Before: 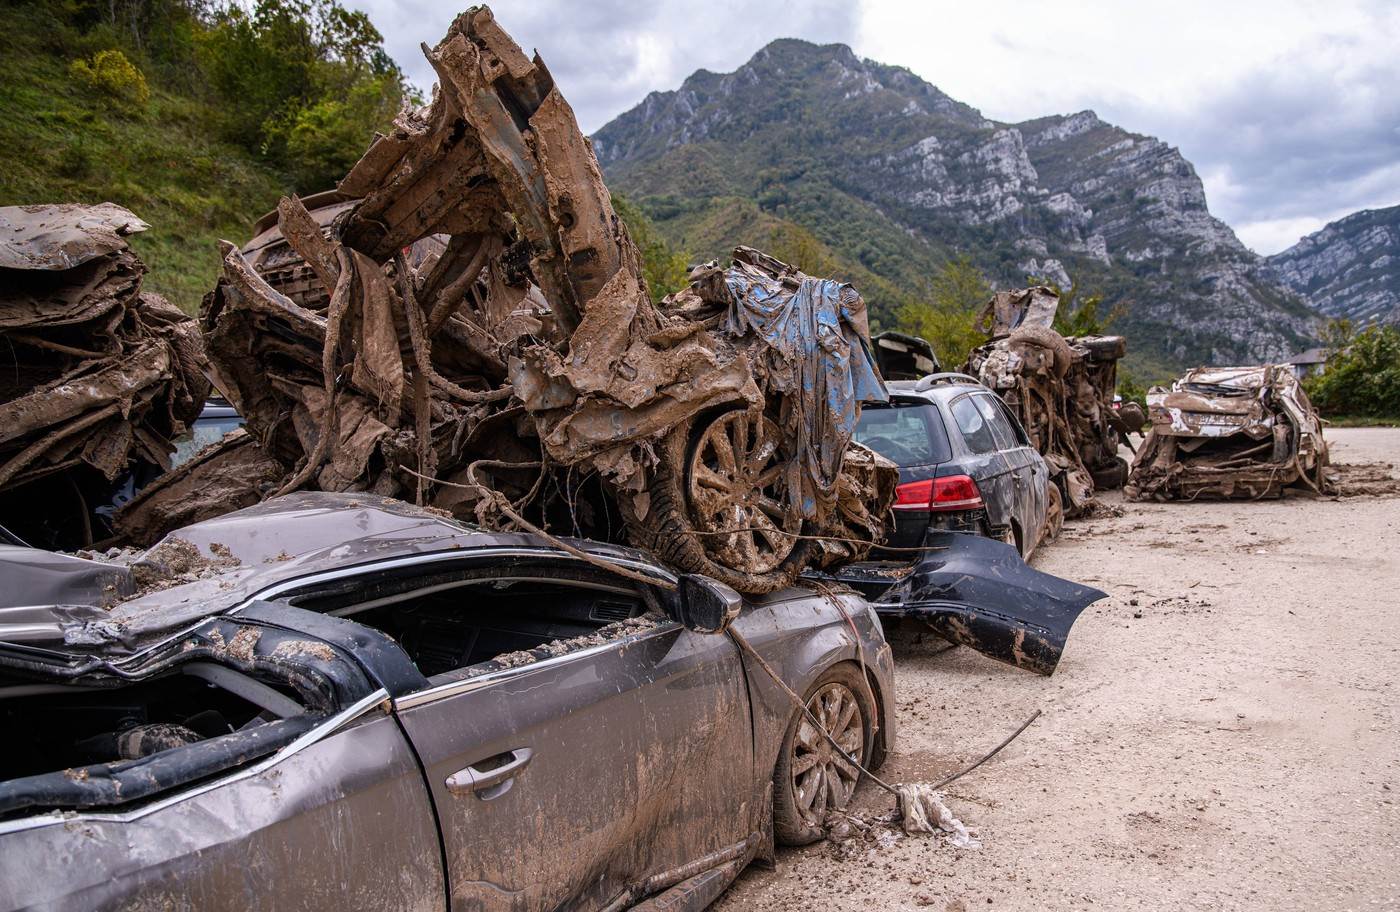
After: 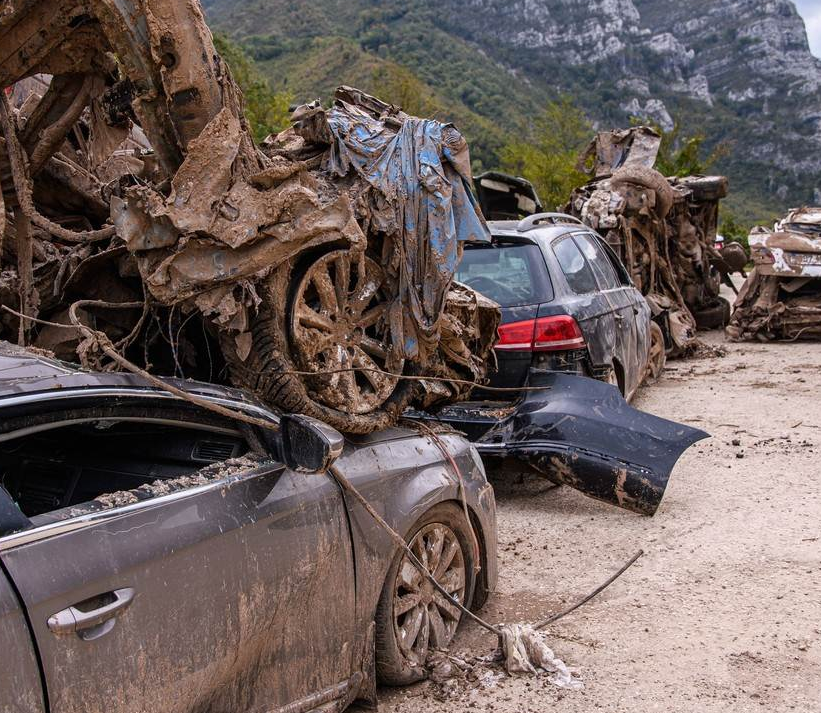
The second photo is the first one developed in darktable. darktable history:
crop and rotate: left 28.496%, top 17.638%, right 12.815%, bottom 4.082%
